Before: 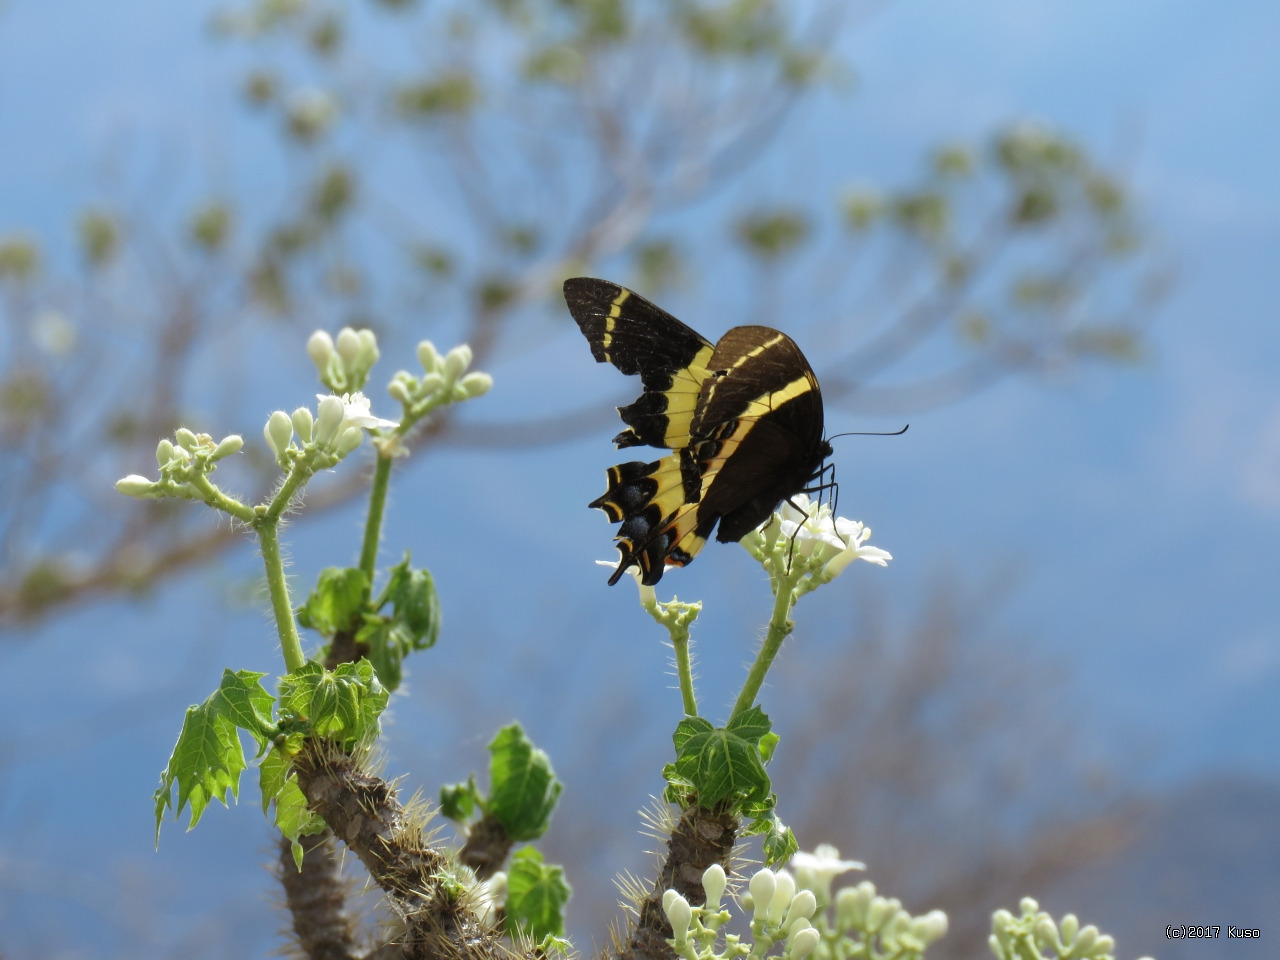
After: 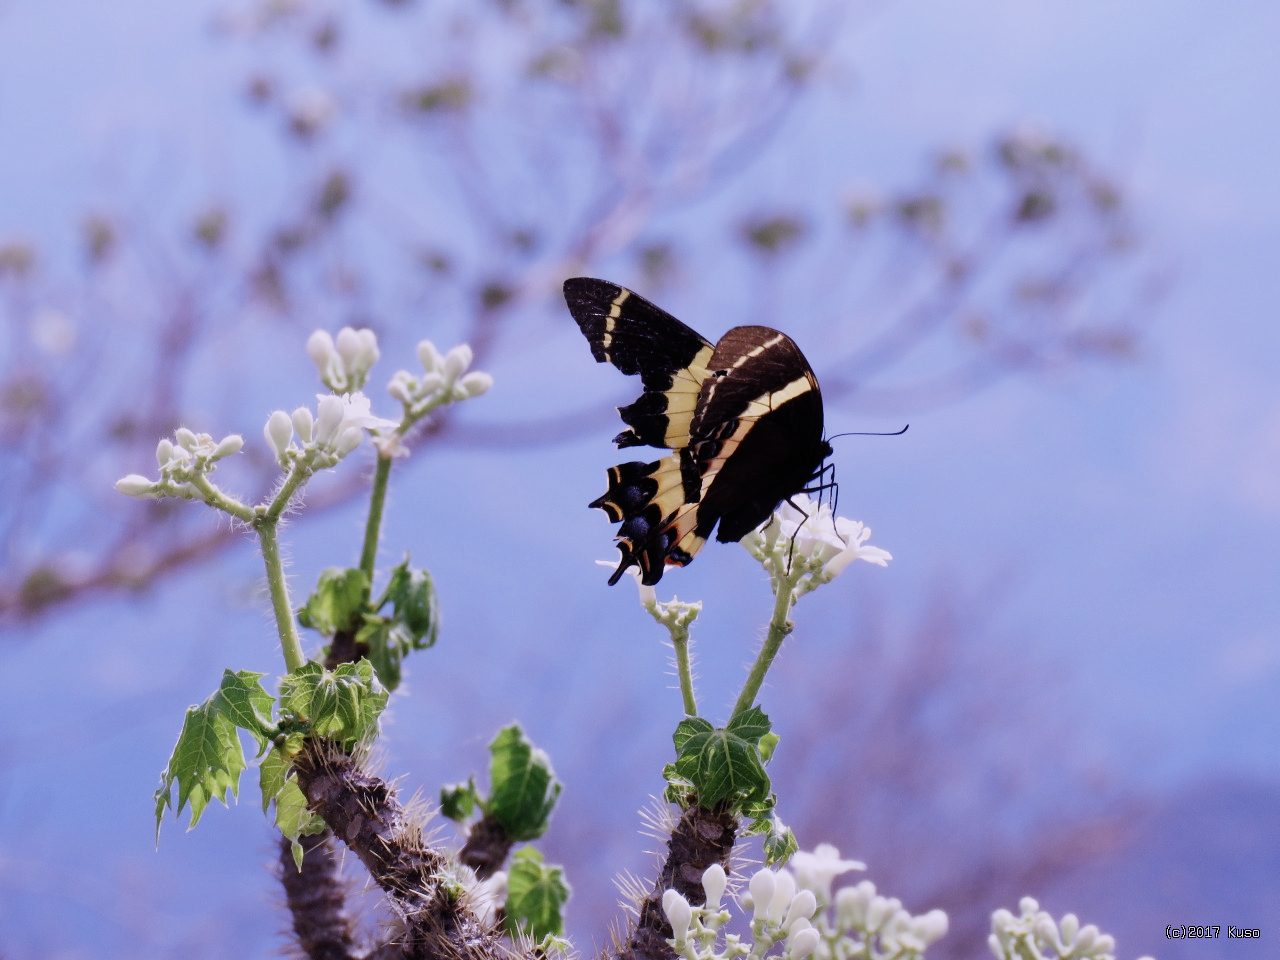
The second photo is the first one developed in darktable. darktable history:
color calibration: output R [1.107, -0.012, -0.003, 0], output B [0, 0, 1.308, 0], illuminant custom, x 0.389, y 0.387, temperature 3838.64 K
sigmoid: contrast 1.6, skew -0.2, preserve hue 0%, red attenuation 0.1, red rotation 0.035, green attenuation 0.1, green rotation -0.017, blue attenuation 0.15, blue rotation -0.052, base primaries Rec2020
